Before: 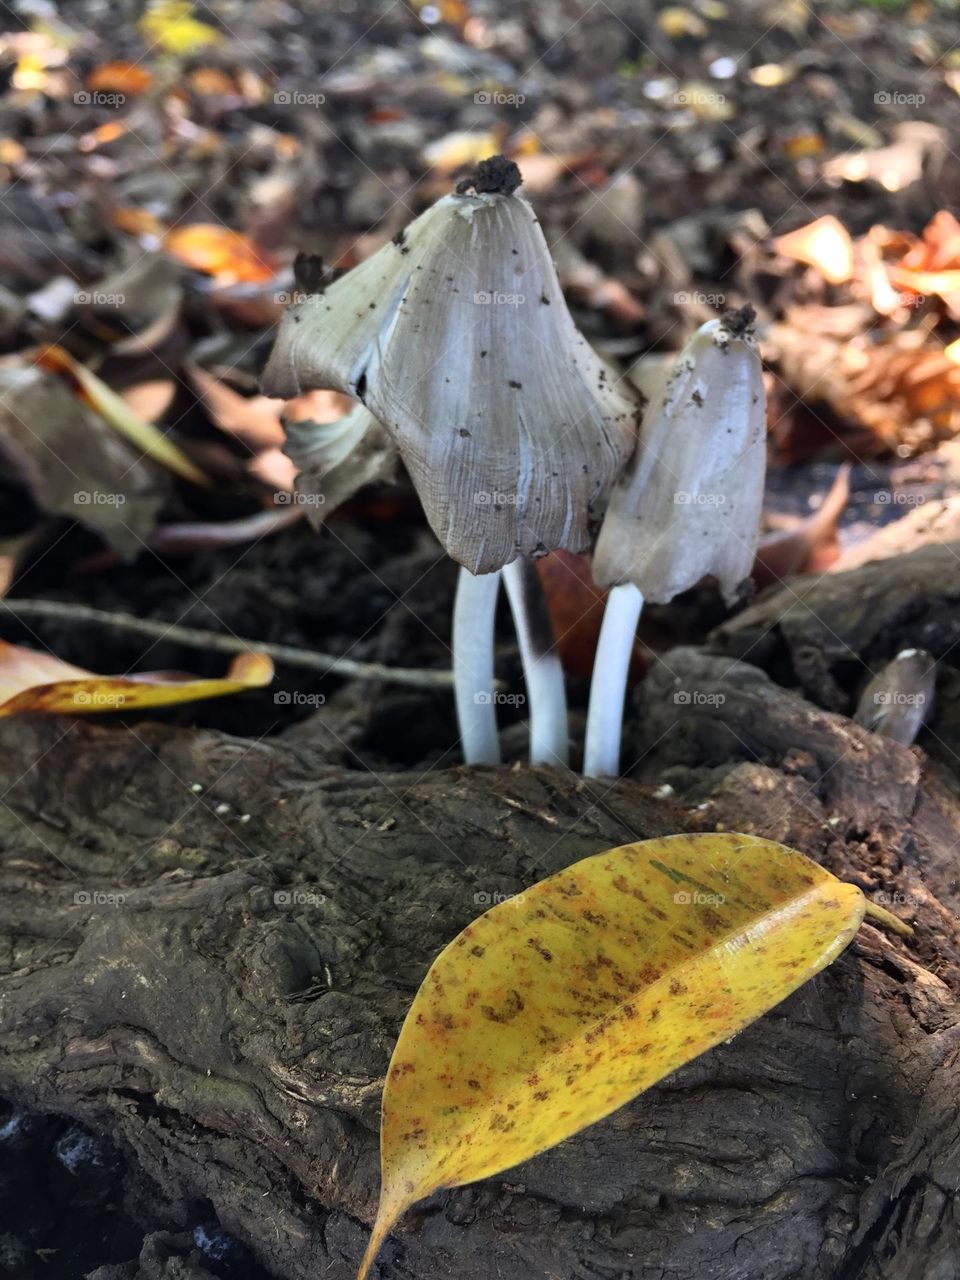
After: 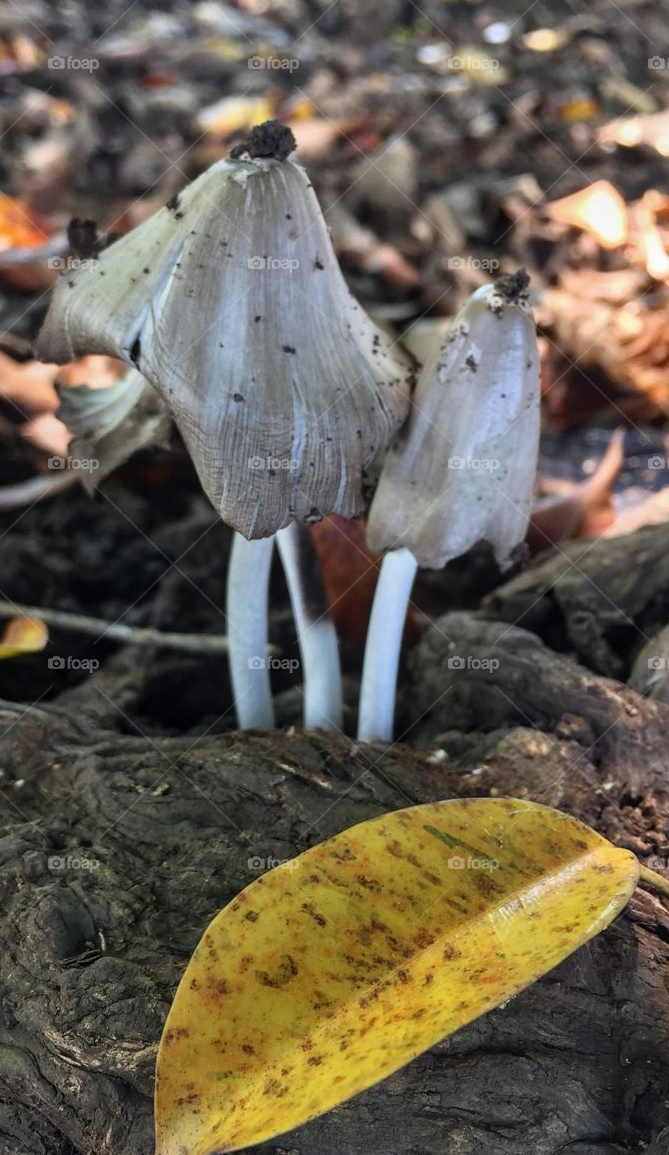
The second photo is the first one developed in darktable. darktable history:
crop and rotate: left 23.587%, top 2.774%, right 6.642%, bottom 6.945%
local contrast: detail 110%
